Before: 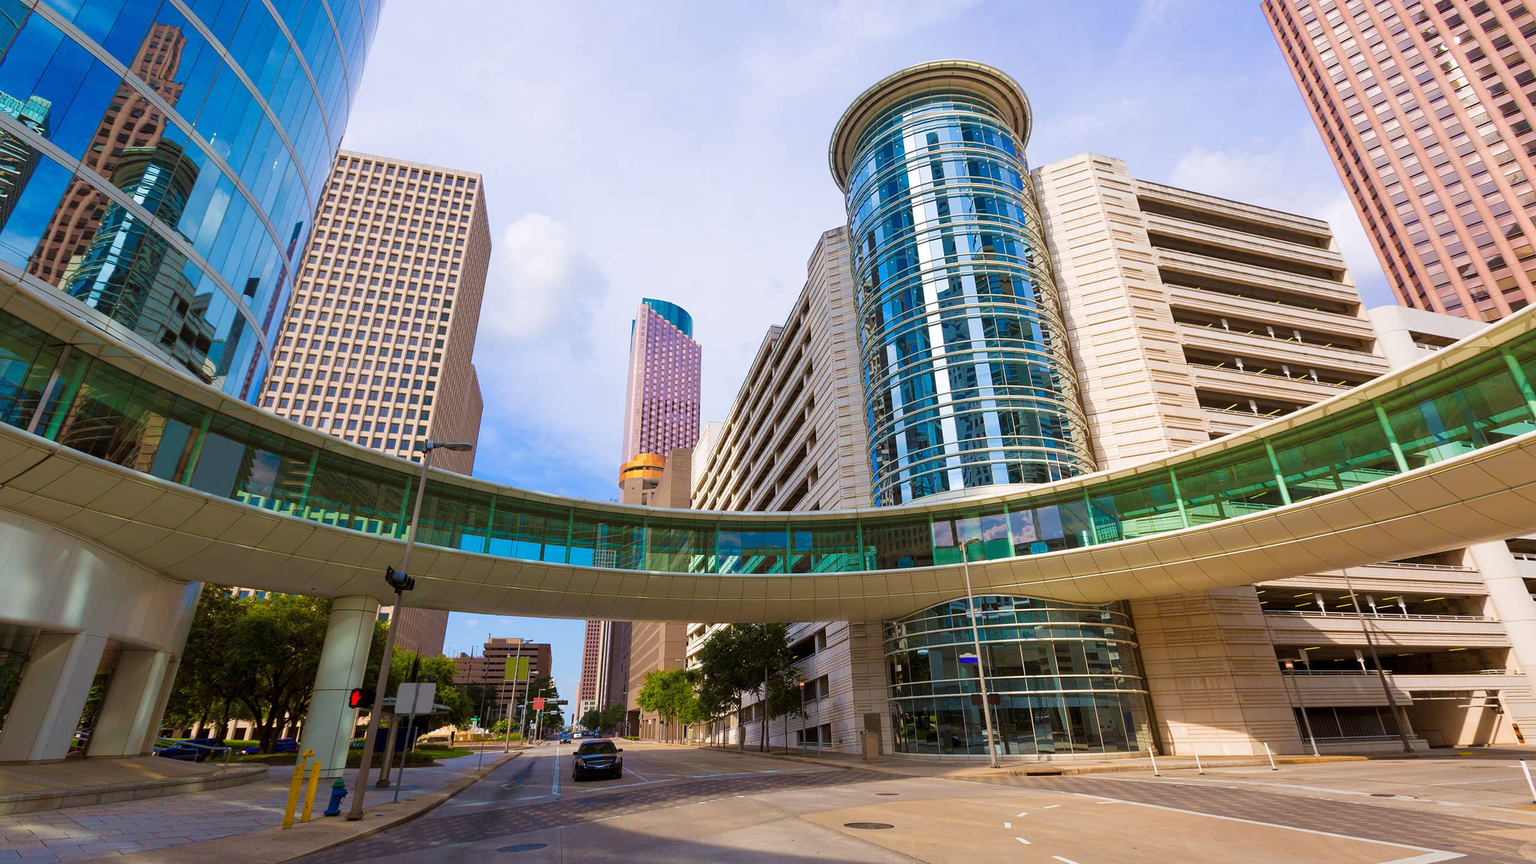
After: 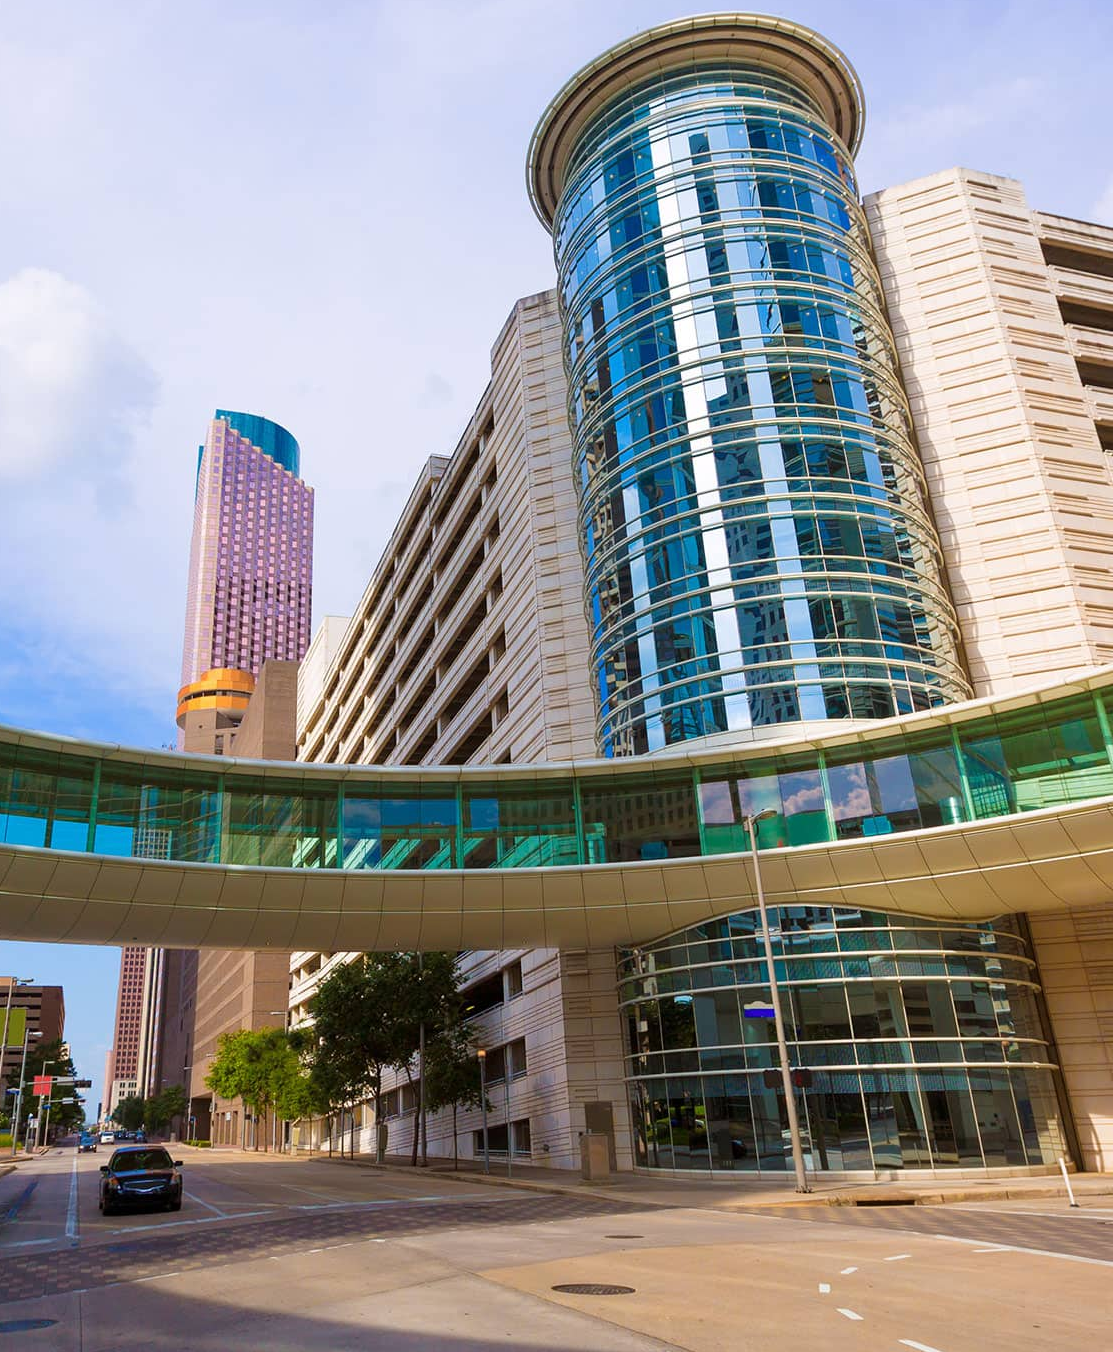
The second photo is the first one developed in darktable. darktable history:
crop: left 33.429%, top 6.042%, right 23.074%
